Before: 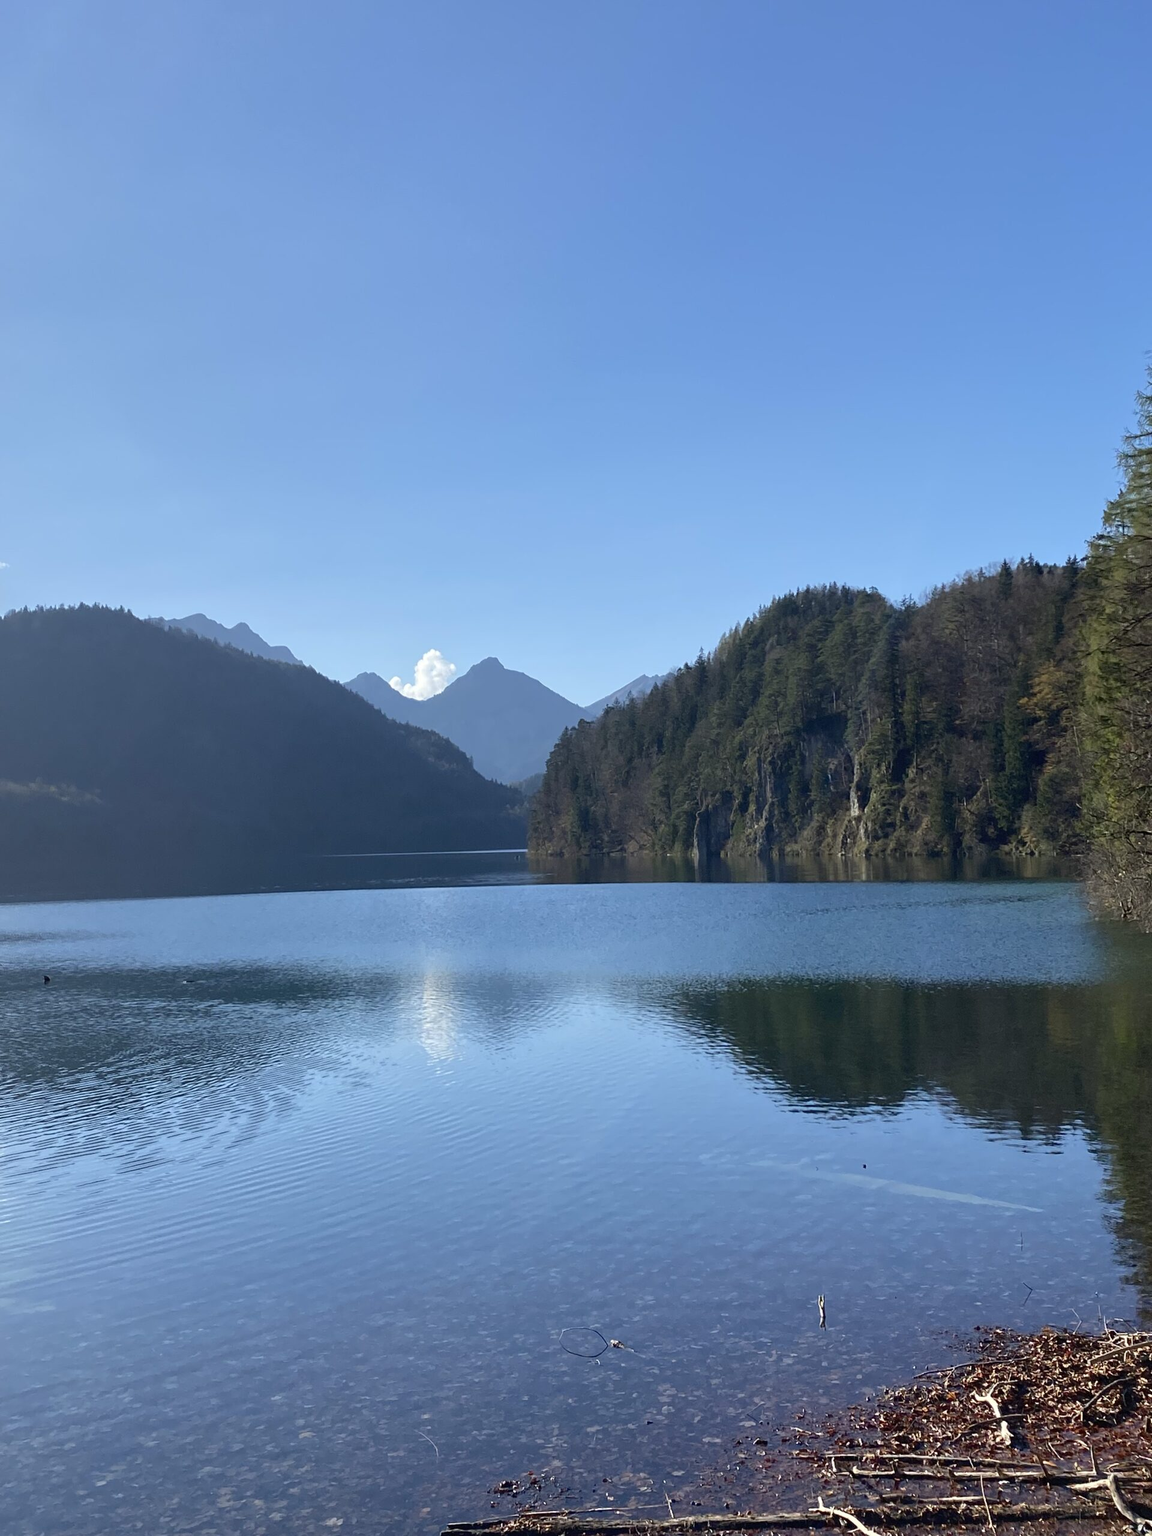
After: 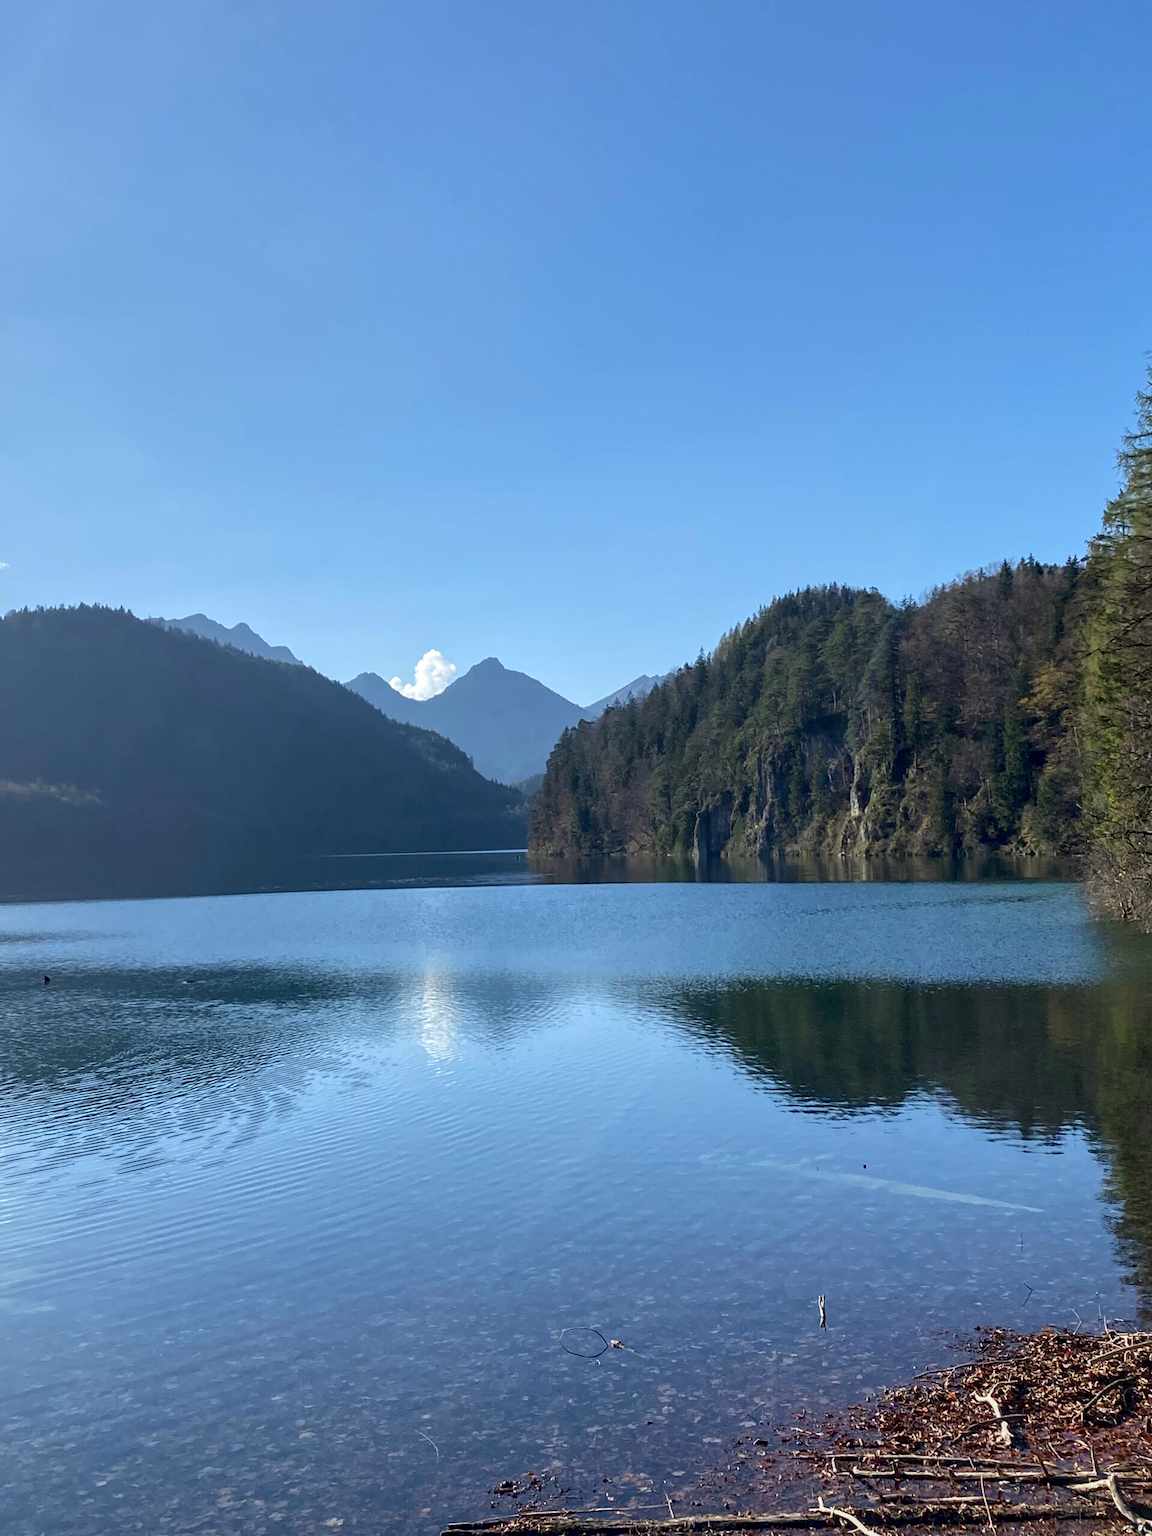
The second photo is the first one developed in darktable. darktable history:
levels: levels [0, 0.498, 1]
local contrast: on, module defaults
